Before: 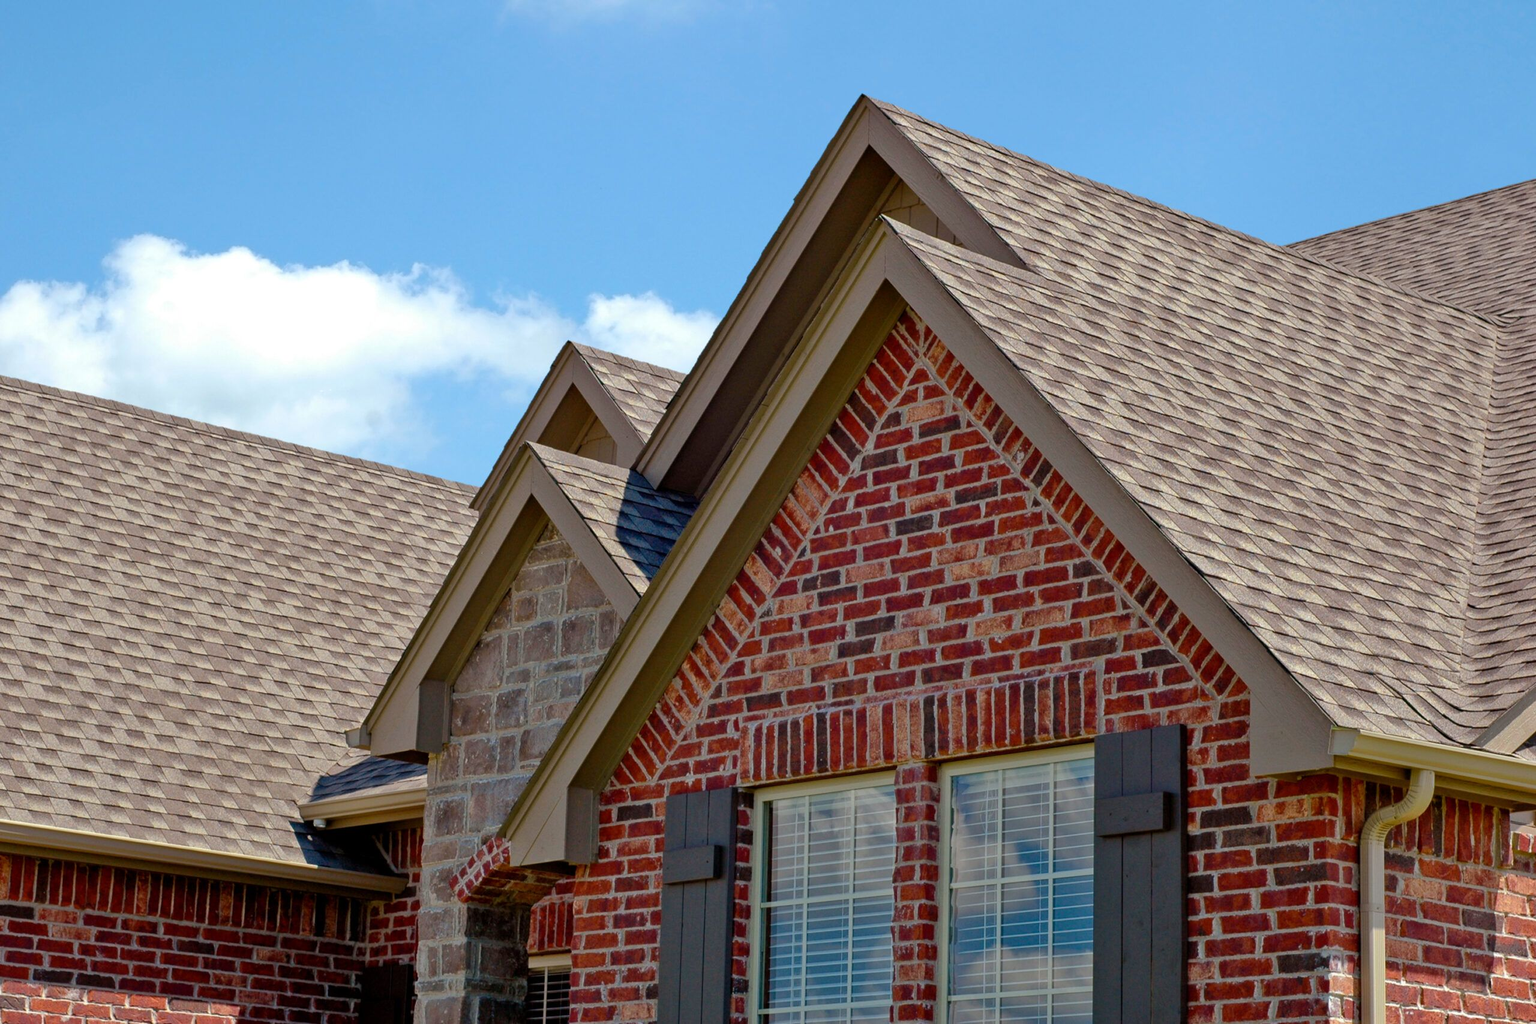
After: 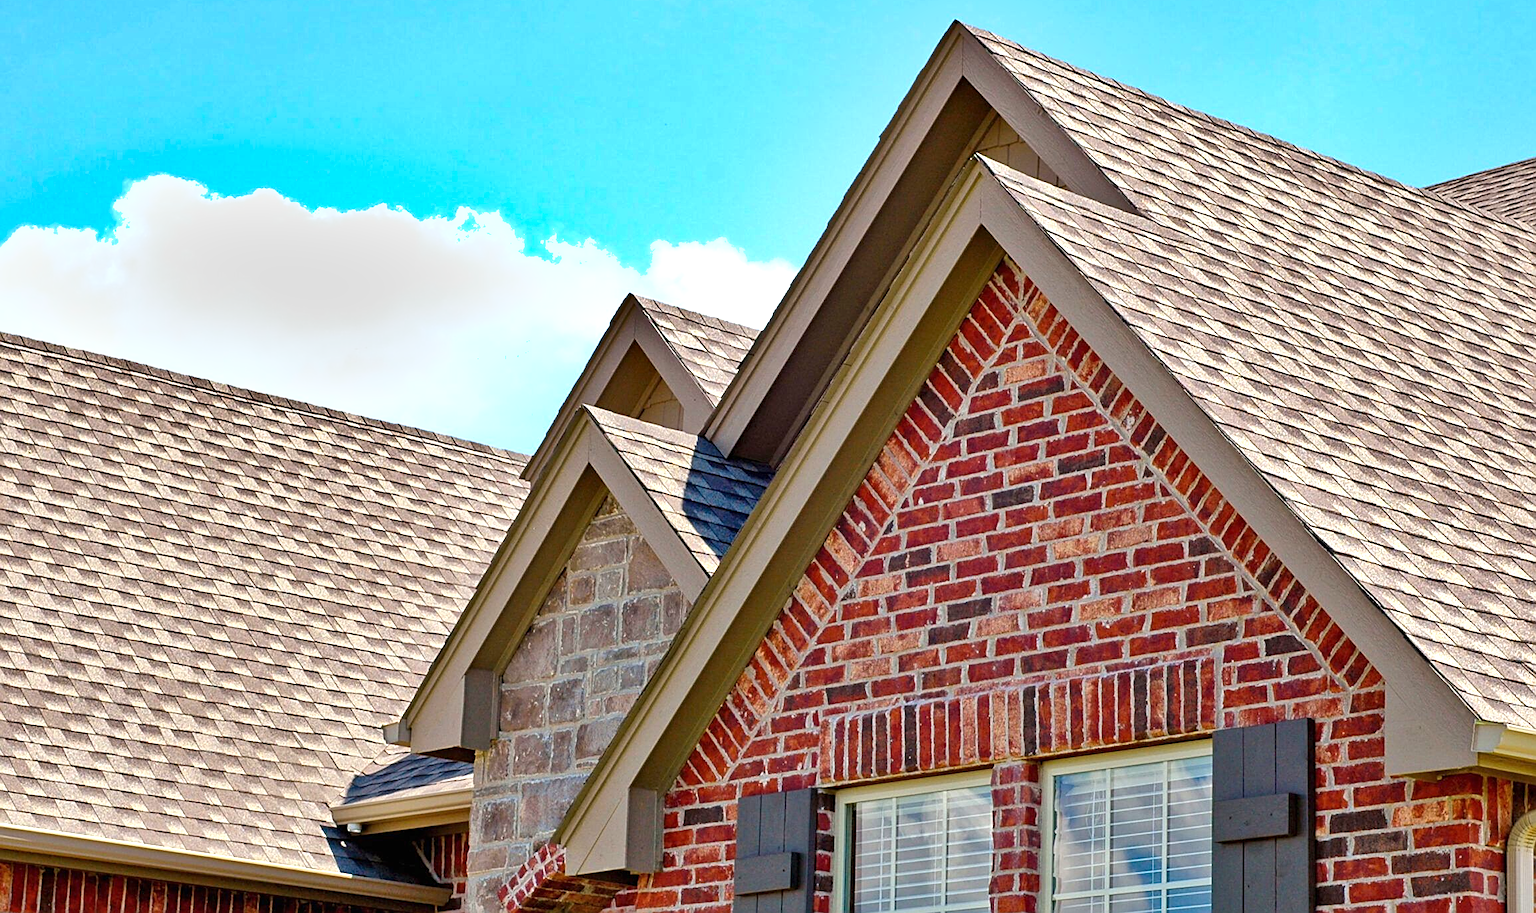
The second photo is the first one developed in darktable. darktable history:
crop: top 7.49%, right 9.717%, bottom 11.943%
sharpen: amount 0.6
exposure: black level correction 0, exposure 1 EV, compensate highlight preservation false
shadows and highlights: soften with gaussian
